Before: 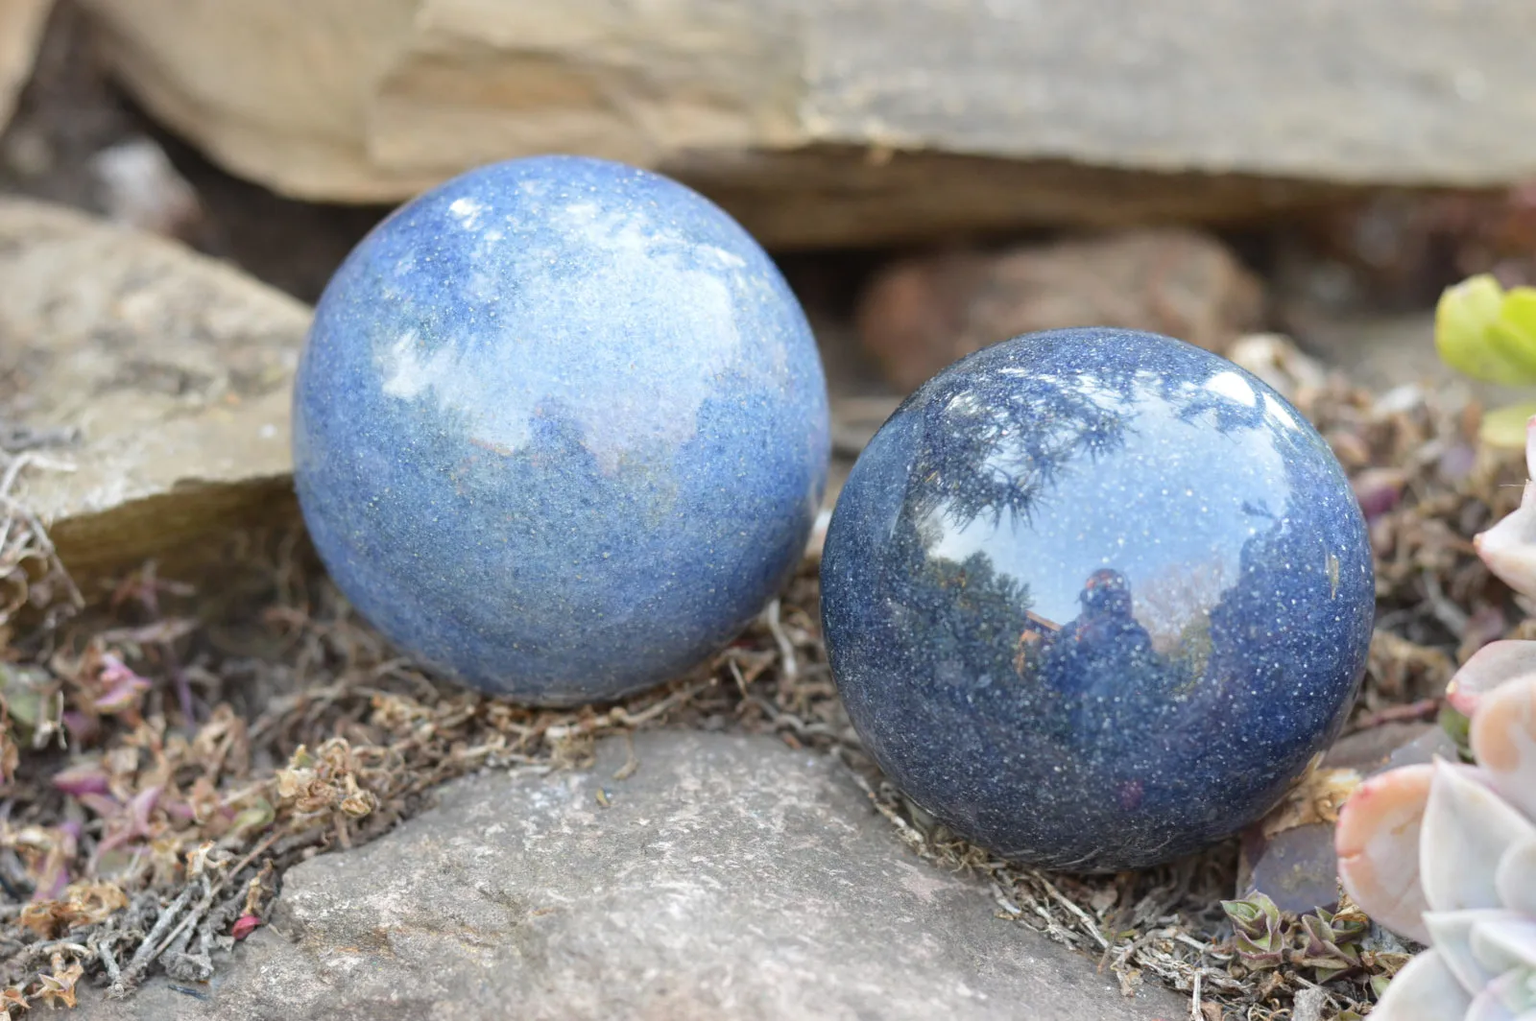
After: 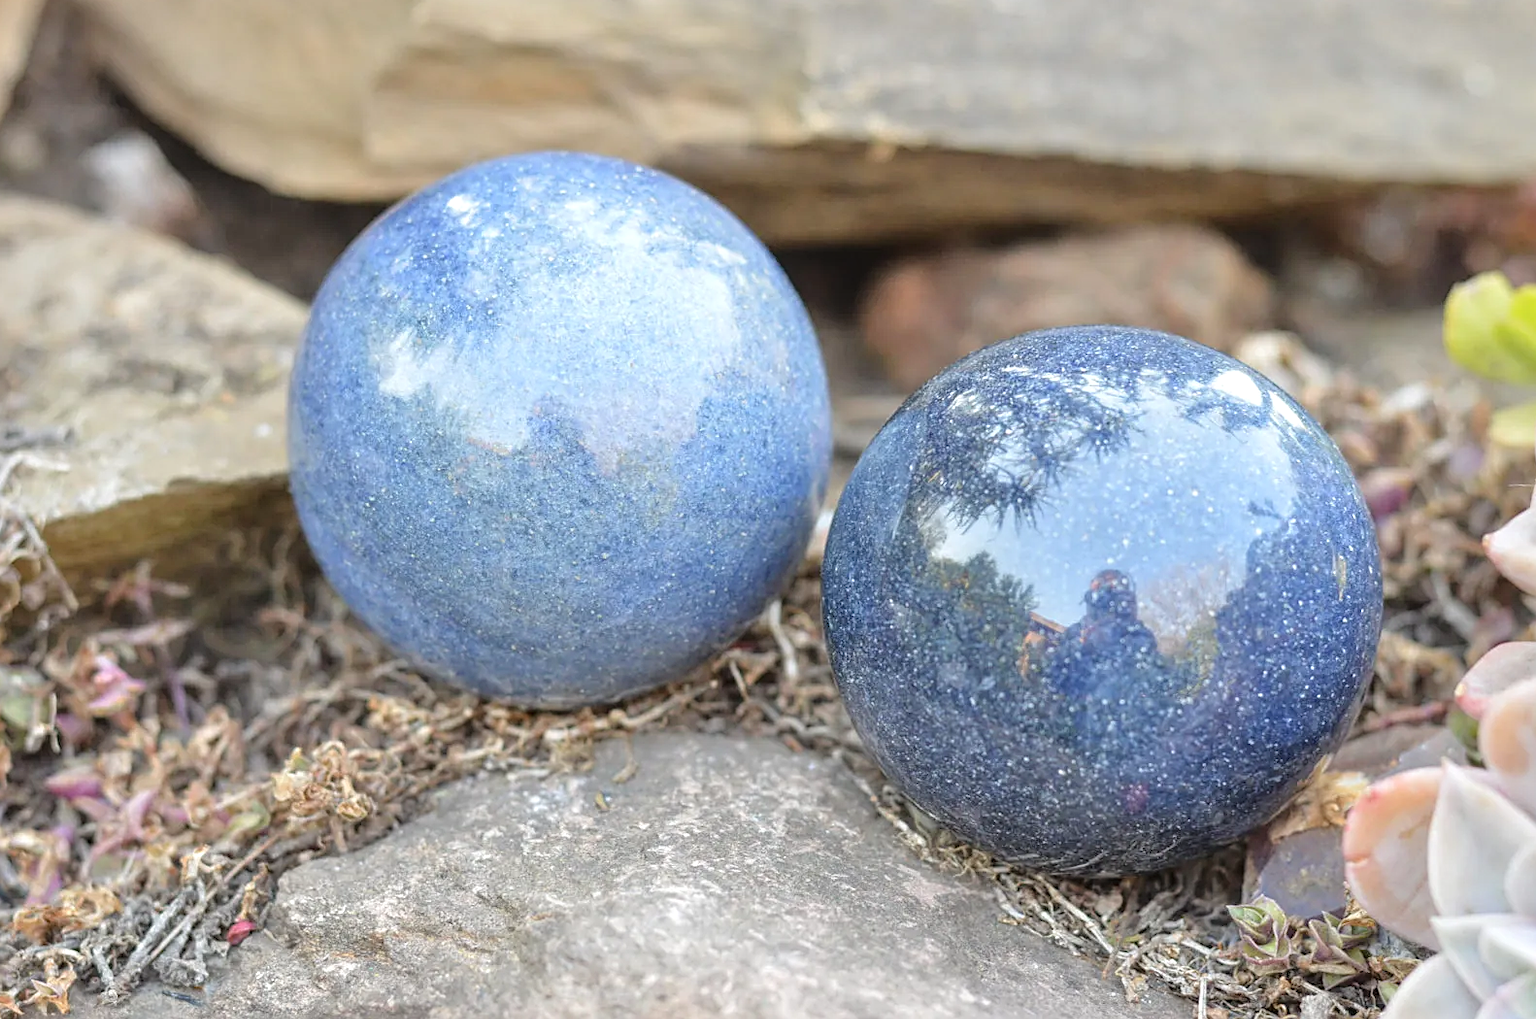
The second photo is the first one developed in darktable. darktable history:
tone equalizer: -8 EV 0.001 EV, -7 EV -0.027 EV, -6 EV 0.016 EV, -5 EV 0.026 EV, -4 EV 0.257 EV, -3 EV 0.629 EV, -2 EV 0.583 EV, -1 EV 0.181 EV, +0 EV 0.037 EV
exposure: compensate highlight preservation false
contrast brightness saturation: contrast 0.046, brightness 0.055, saturation 0.008
shadows and highlights: shadows 4.24, highlights -16.37, soften with gaussian
sharpen: on, module defaults
crop: left 0.504%, top 0.605%, right 0.192%, bottom 0.689%
local contrast: detail 115%
